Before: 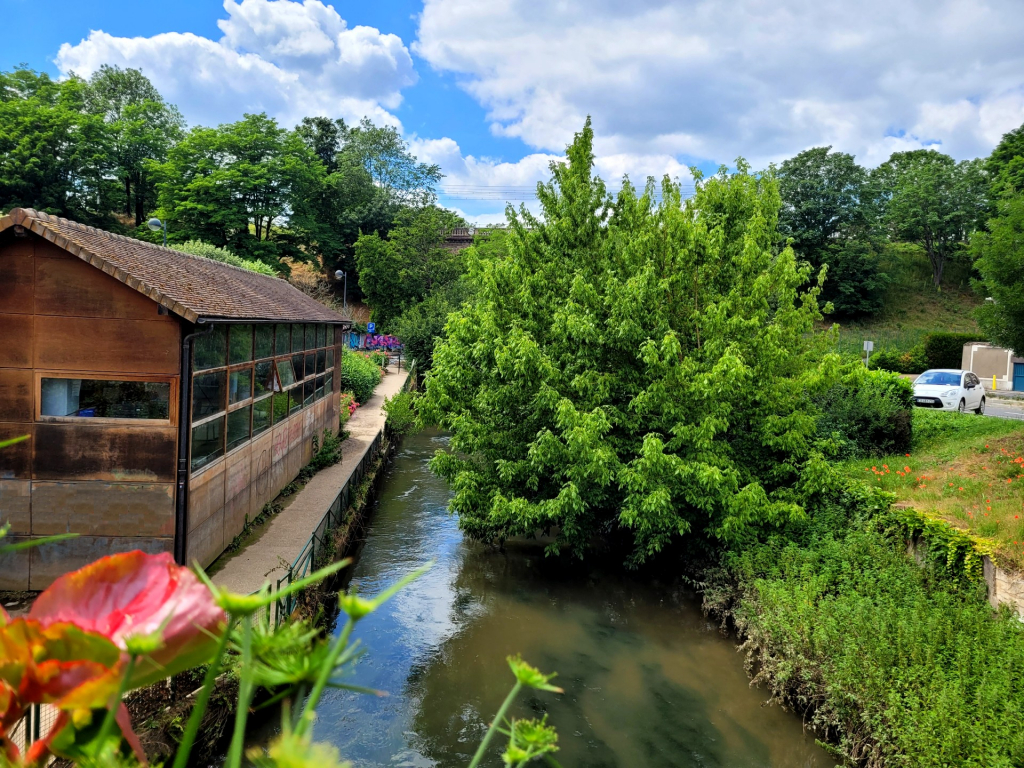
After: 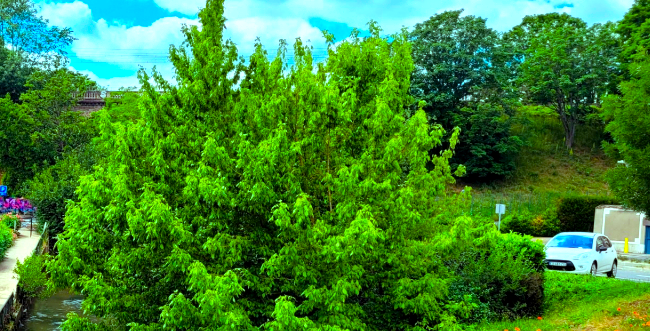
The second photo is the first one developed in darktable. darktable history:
exposure: black level correction 0.001, exposure 0.499 EV, compensate highlight preservation false
color balance rgb: highlights gain › chroma 4.128%, highlights gain › hue 202.95°, perceptual saturation grading › global saturation 29.855%, global vibrance 31.08%
crop: left 36.017%, top 17.868%, right 0.505%, bottom 38.914%
